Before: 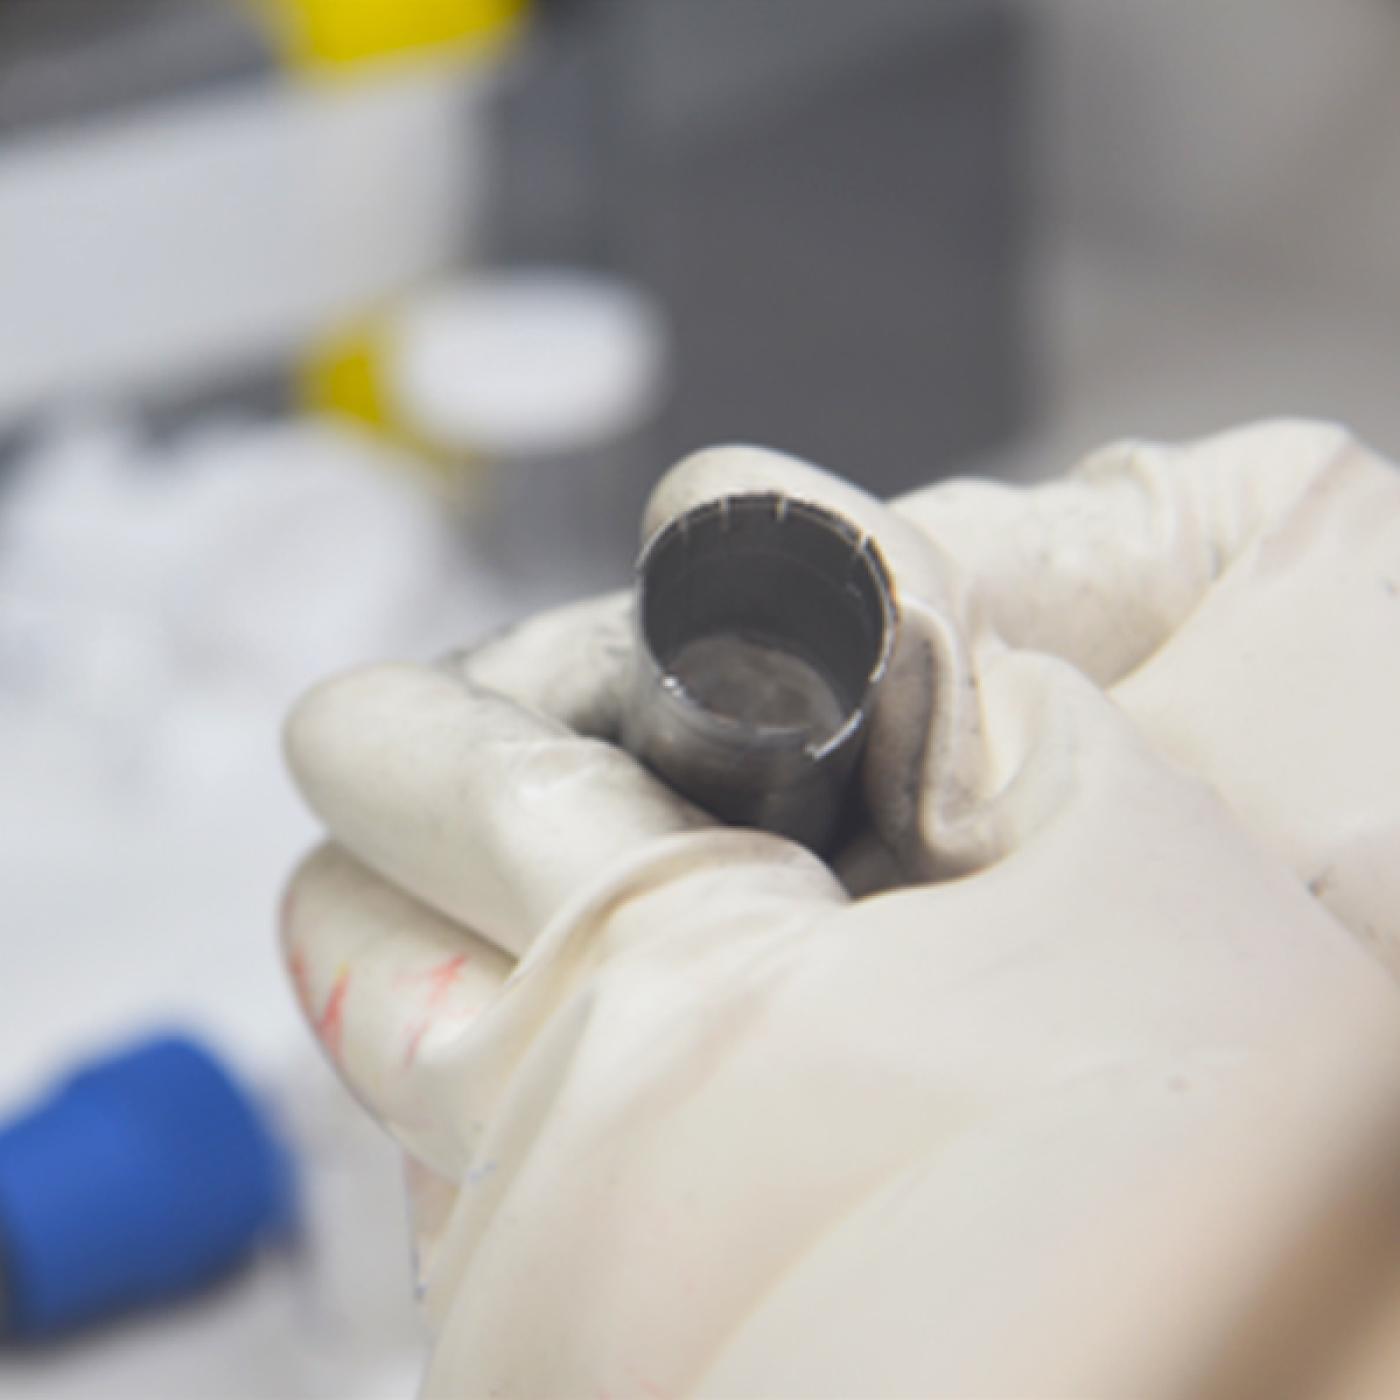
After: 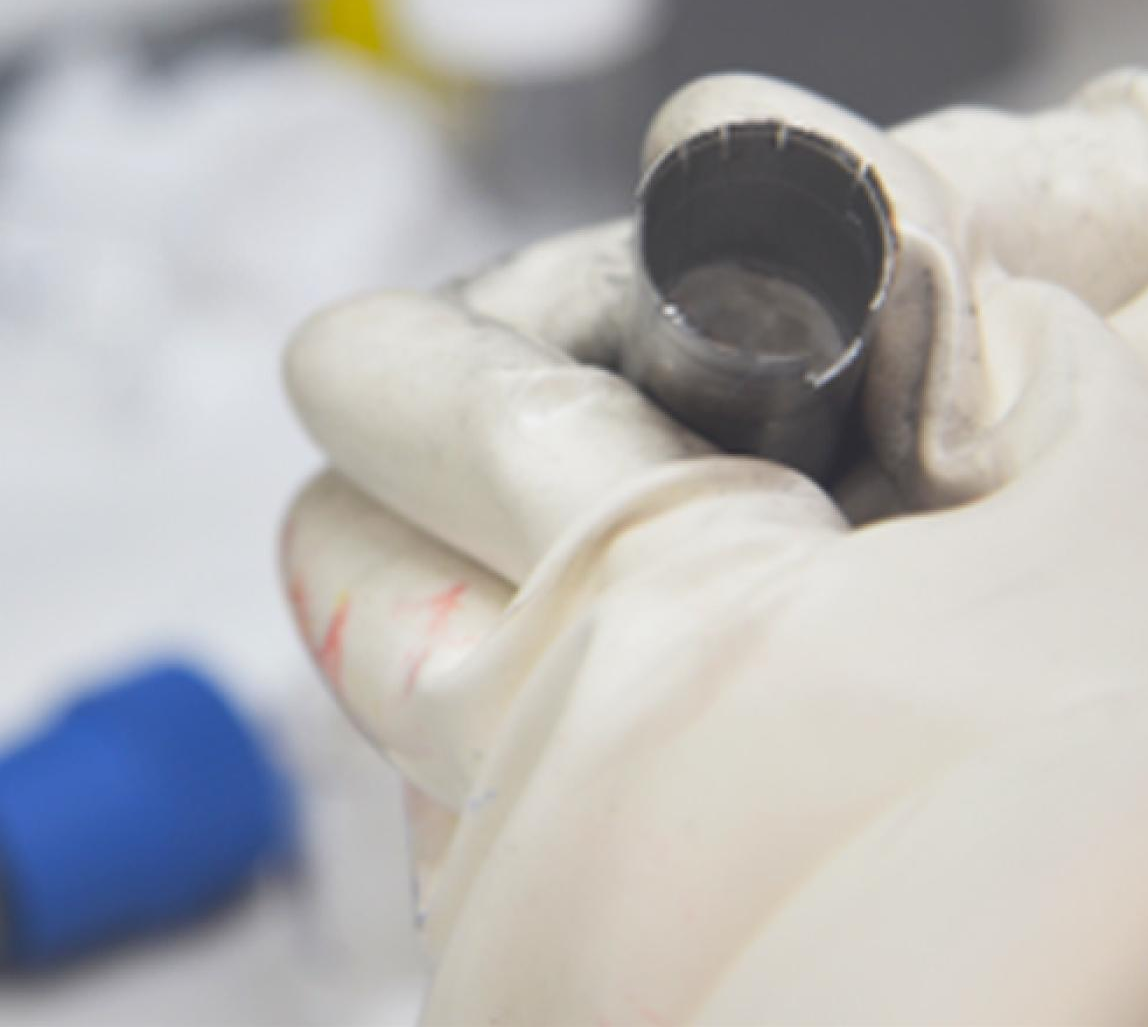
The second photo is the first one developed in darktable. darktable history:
crop: top 26.58%, right 17.991%
